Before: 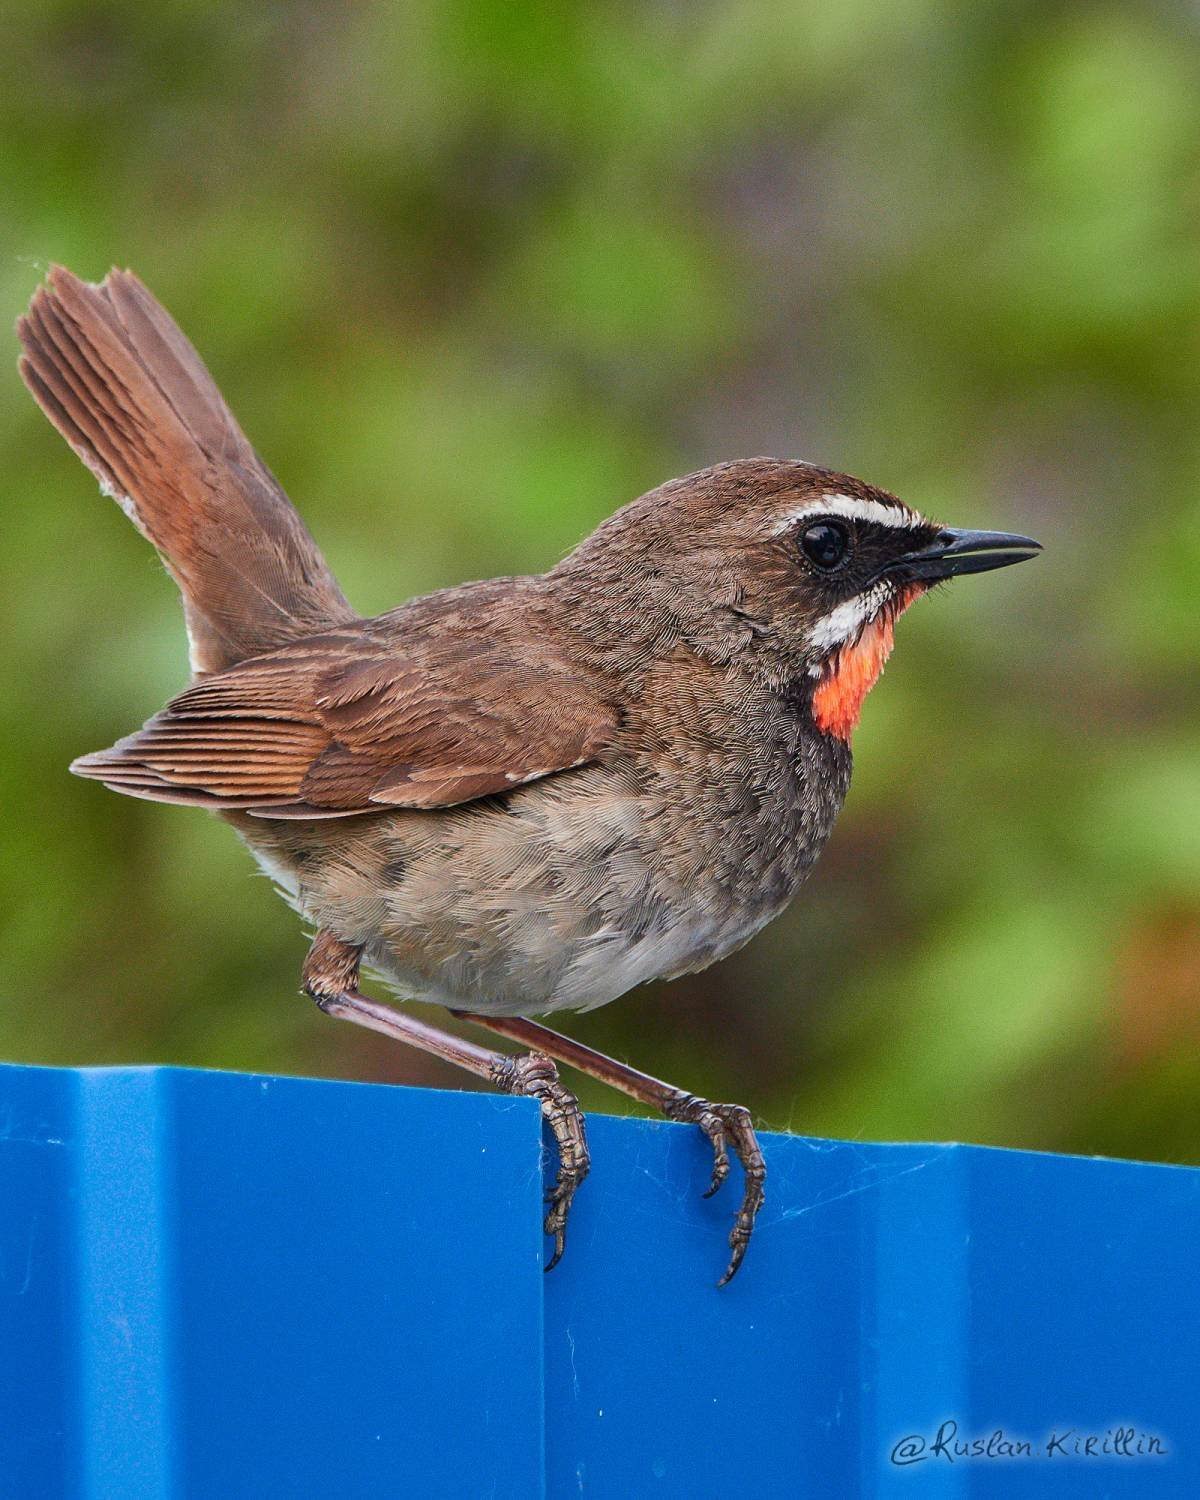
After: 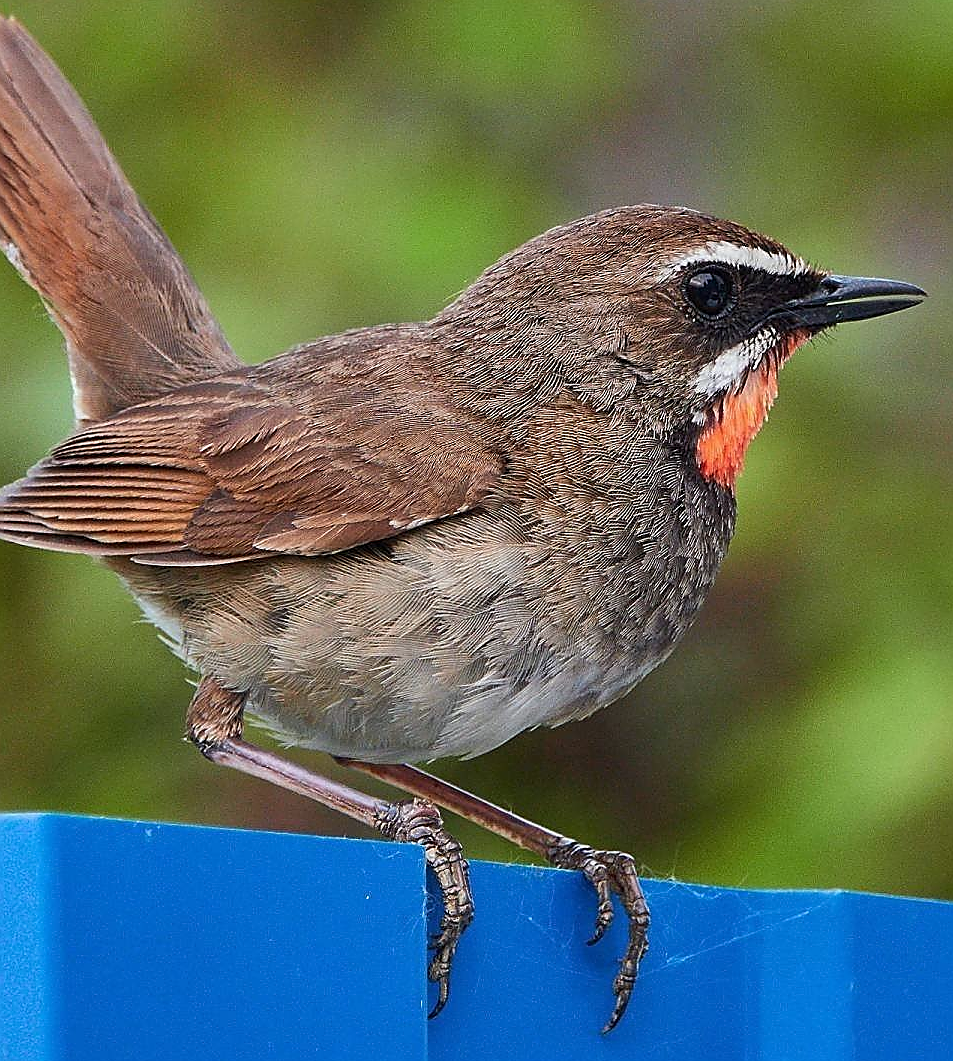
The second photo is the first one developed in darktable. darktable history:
sharpen: radius 1.4, amount 1.25, threshold 0.7
crop: left 9.712%, top 16.928%, right 10.845%, bottom 12.332%
white balance: red 0.986, blue 1.01
